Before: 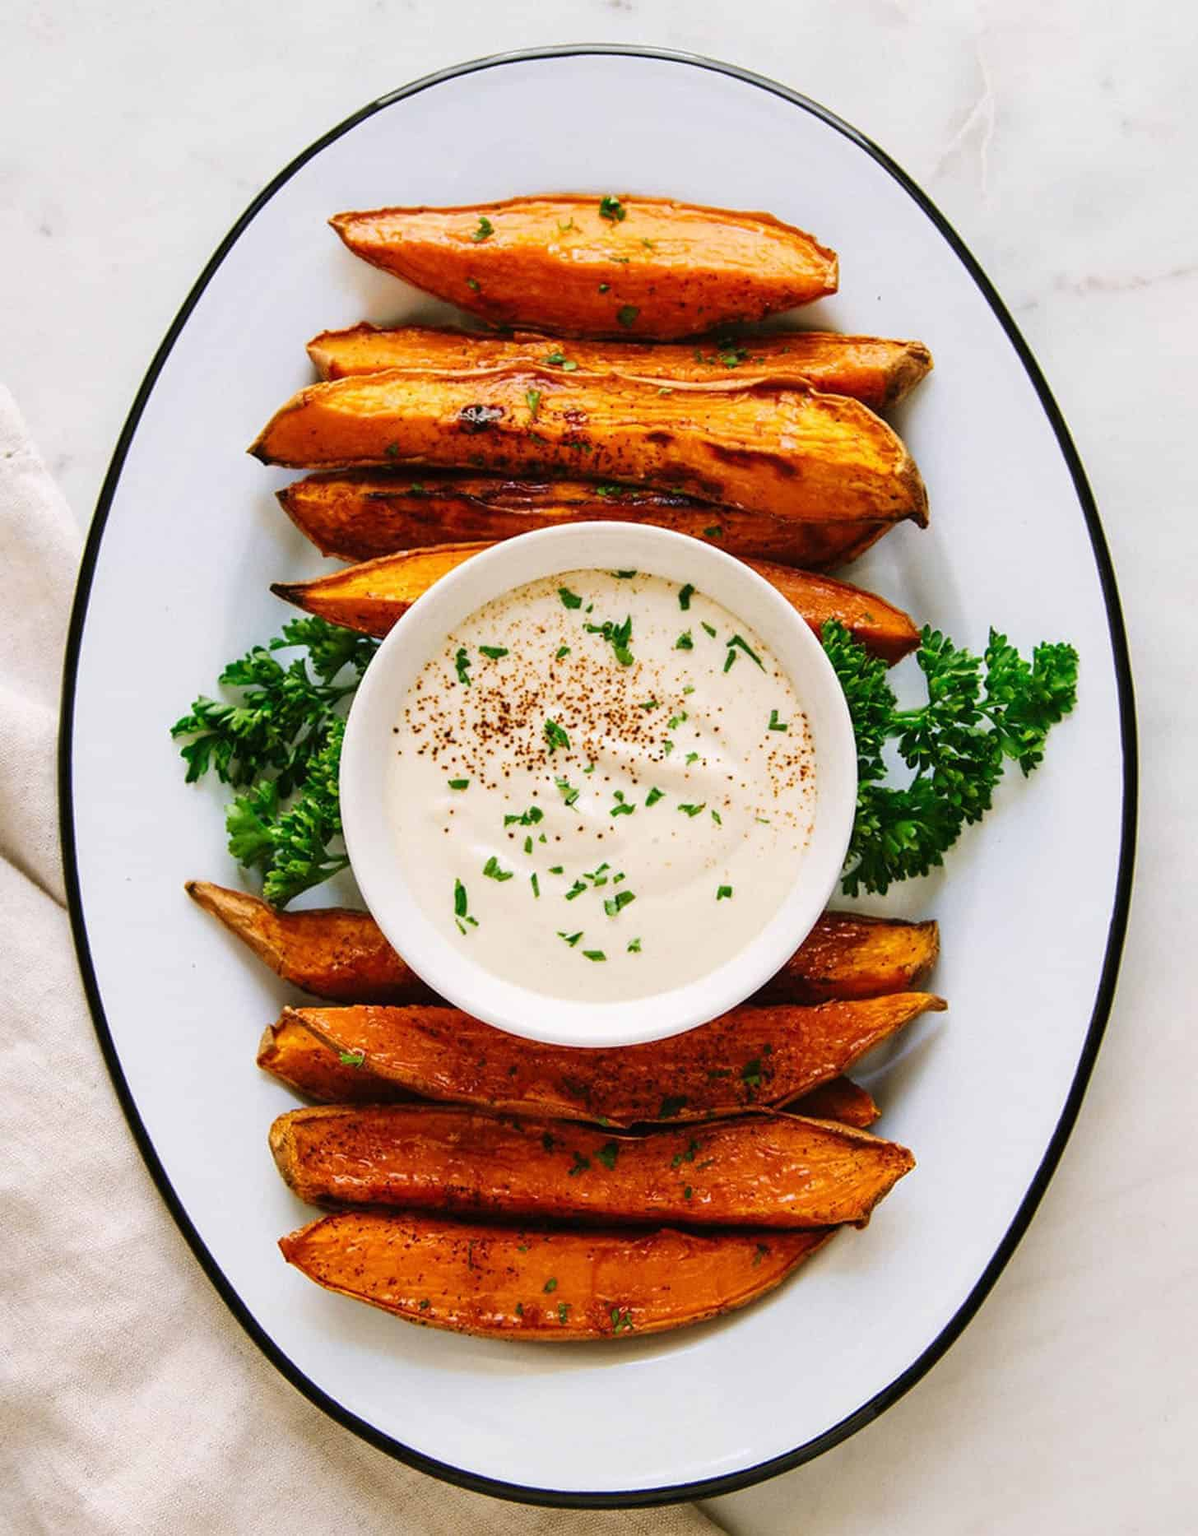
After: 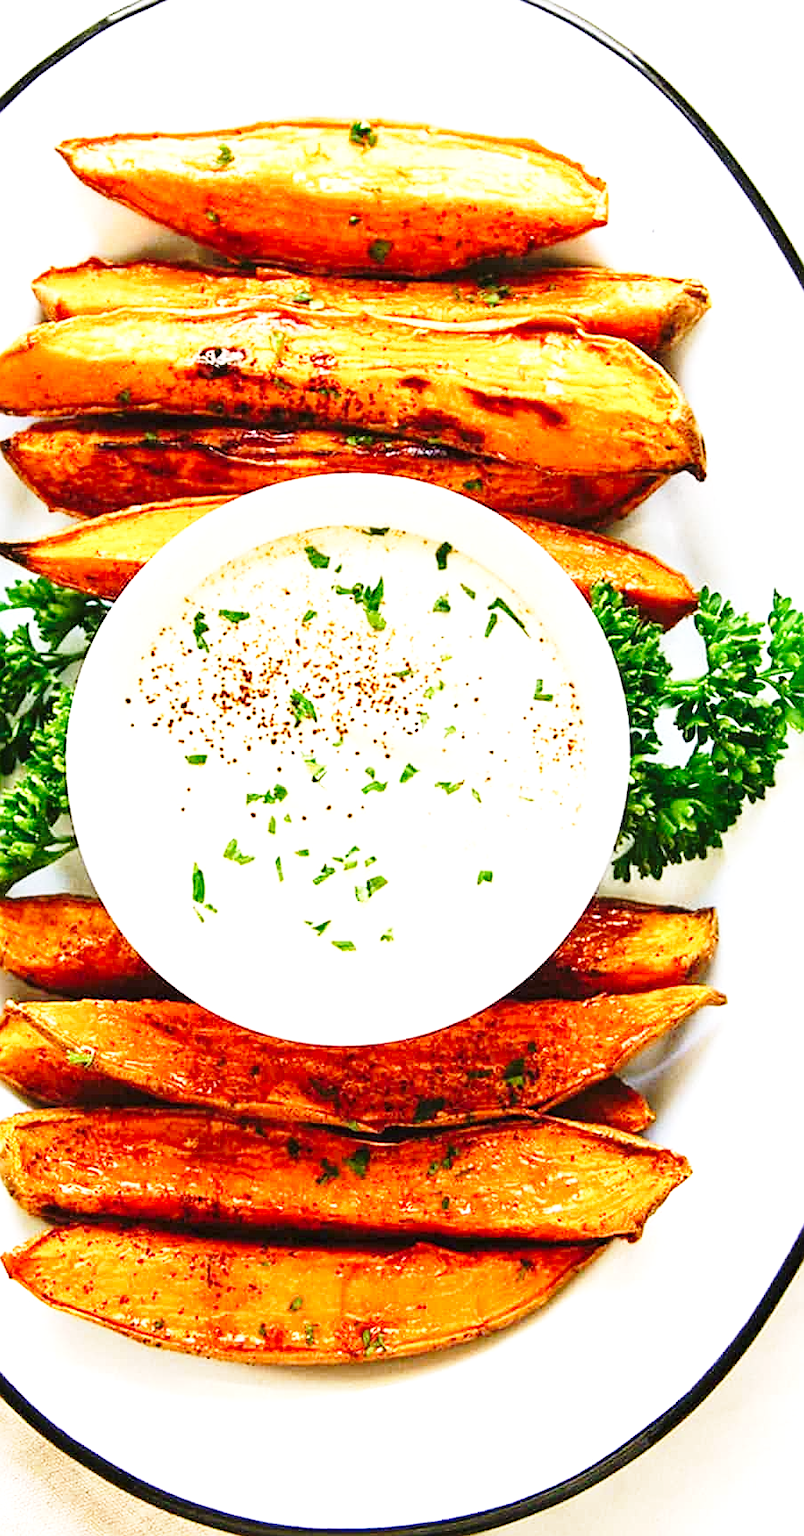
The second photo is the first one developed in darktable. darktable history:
crop and rotate: left 23.227%, top 5.623%, right 14.906%, bottom 2.335%
exposure: black level correction 0, exposure 0.951 EV, compensate exposure bias true, compensate highlight preservation false
sharpen: amount 0.492
base curve: curves: ch0 [(0, 0) (0.028, 0.03) (0.121, 0.232) (0.46, 0.748) (0.859, 0.968) (1, 1)], preserve colors none
